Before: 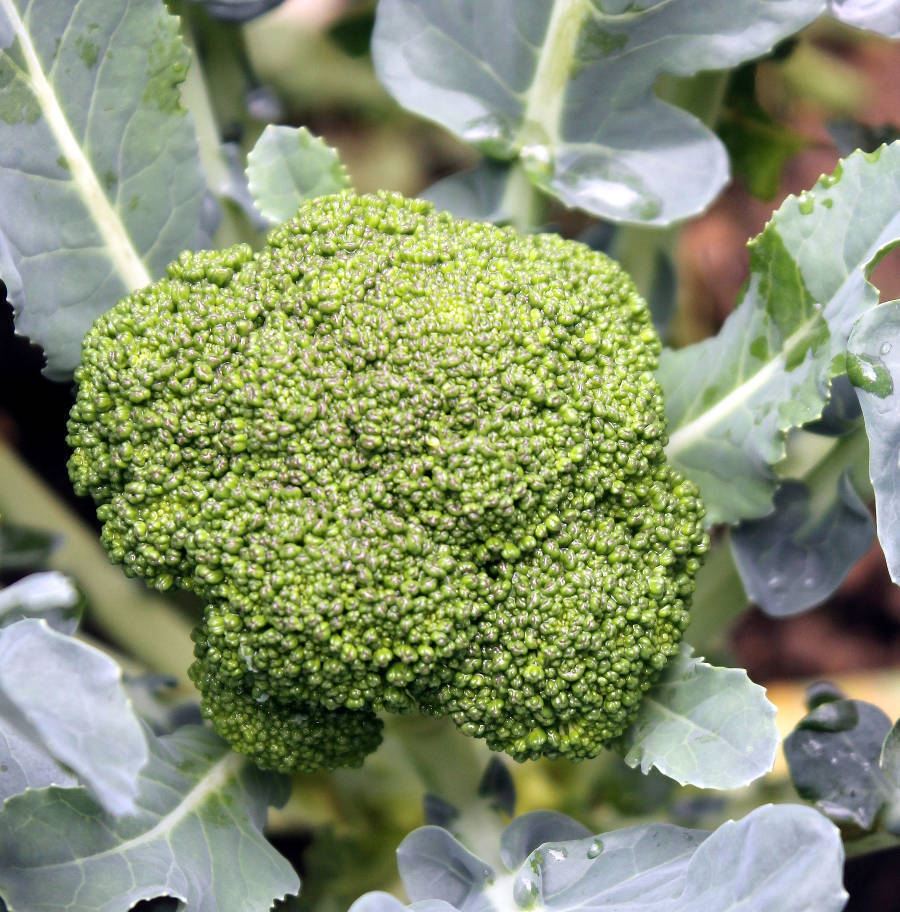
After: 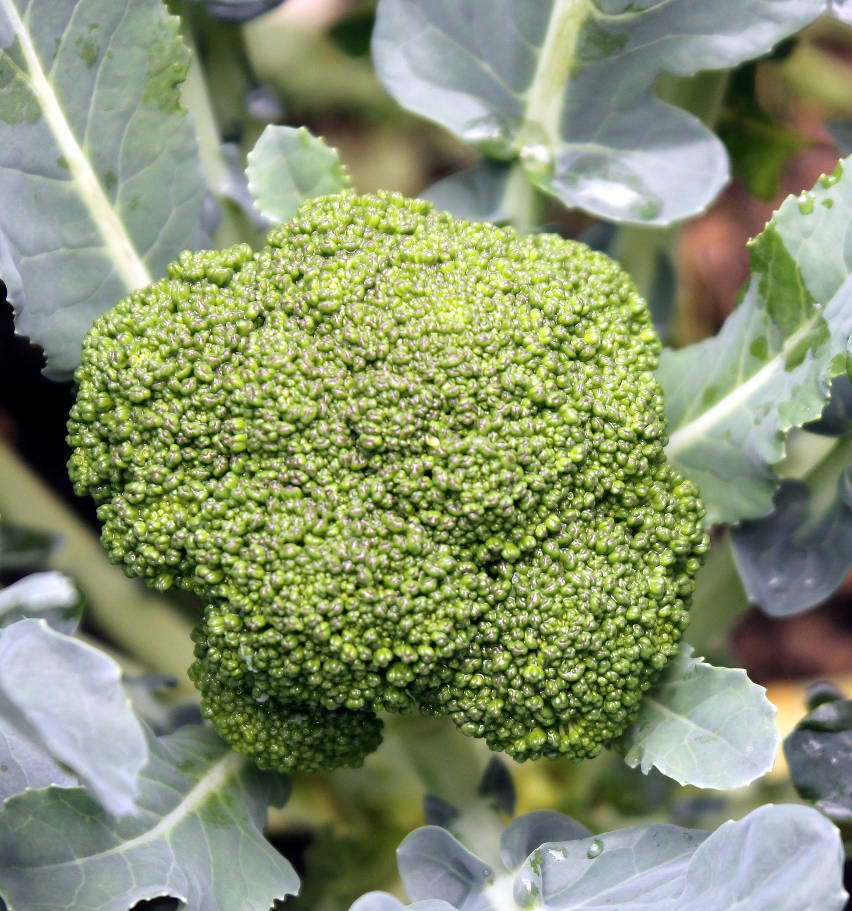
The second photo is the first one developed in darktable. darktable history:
crop and rotate: right 5.306%
